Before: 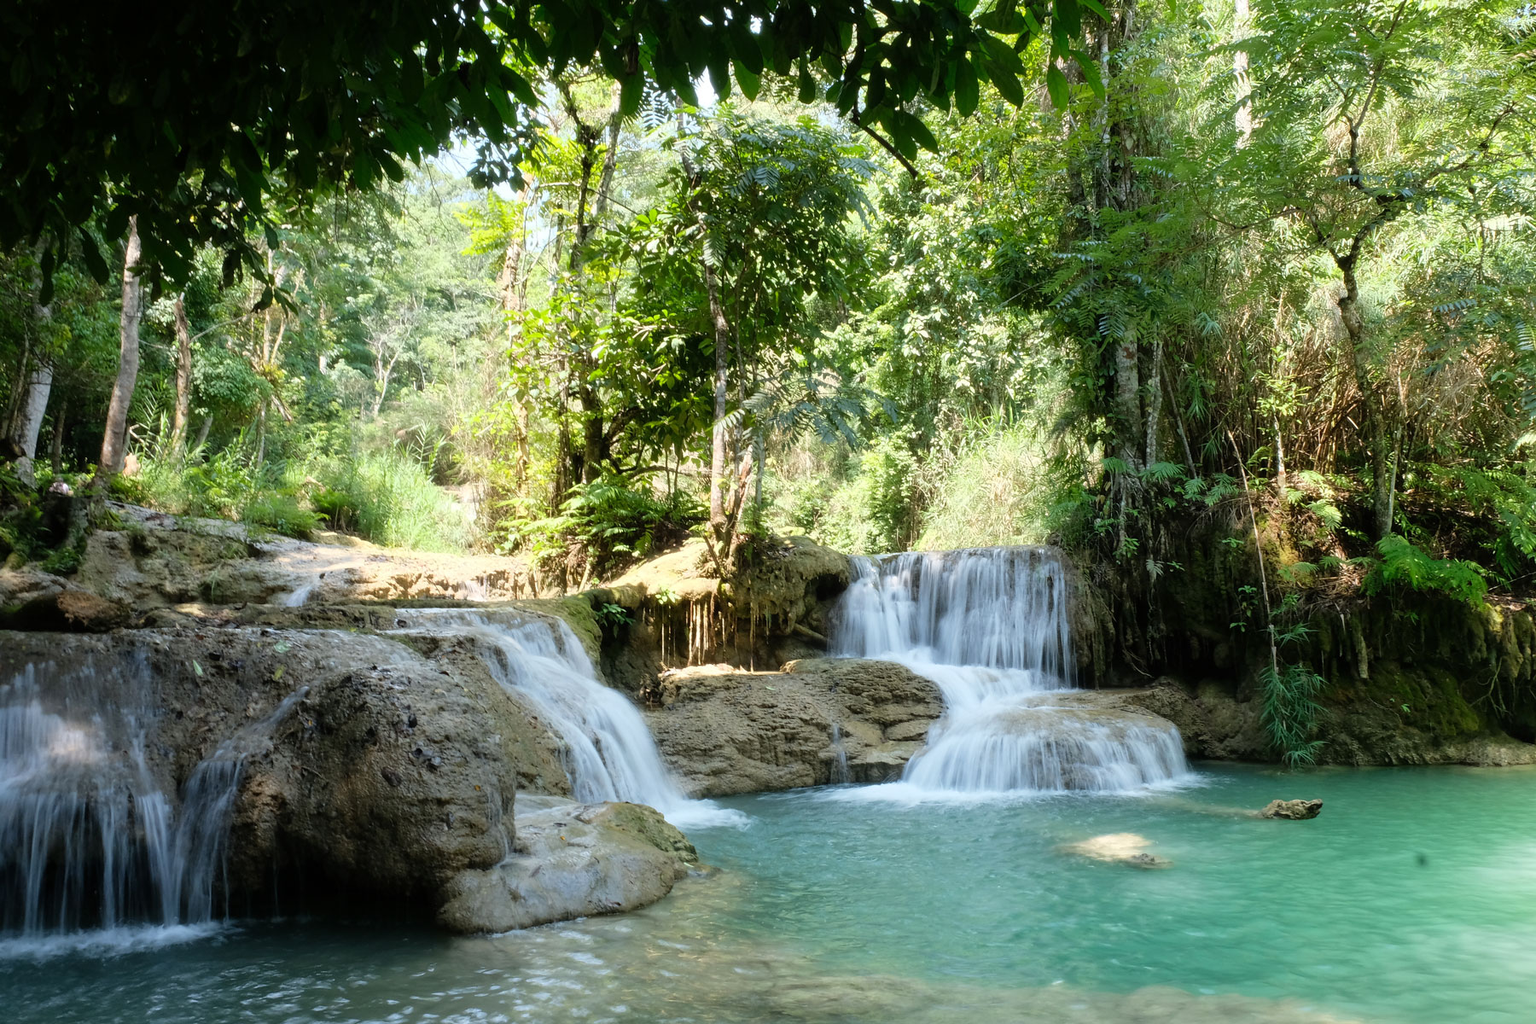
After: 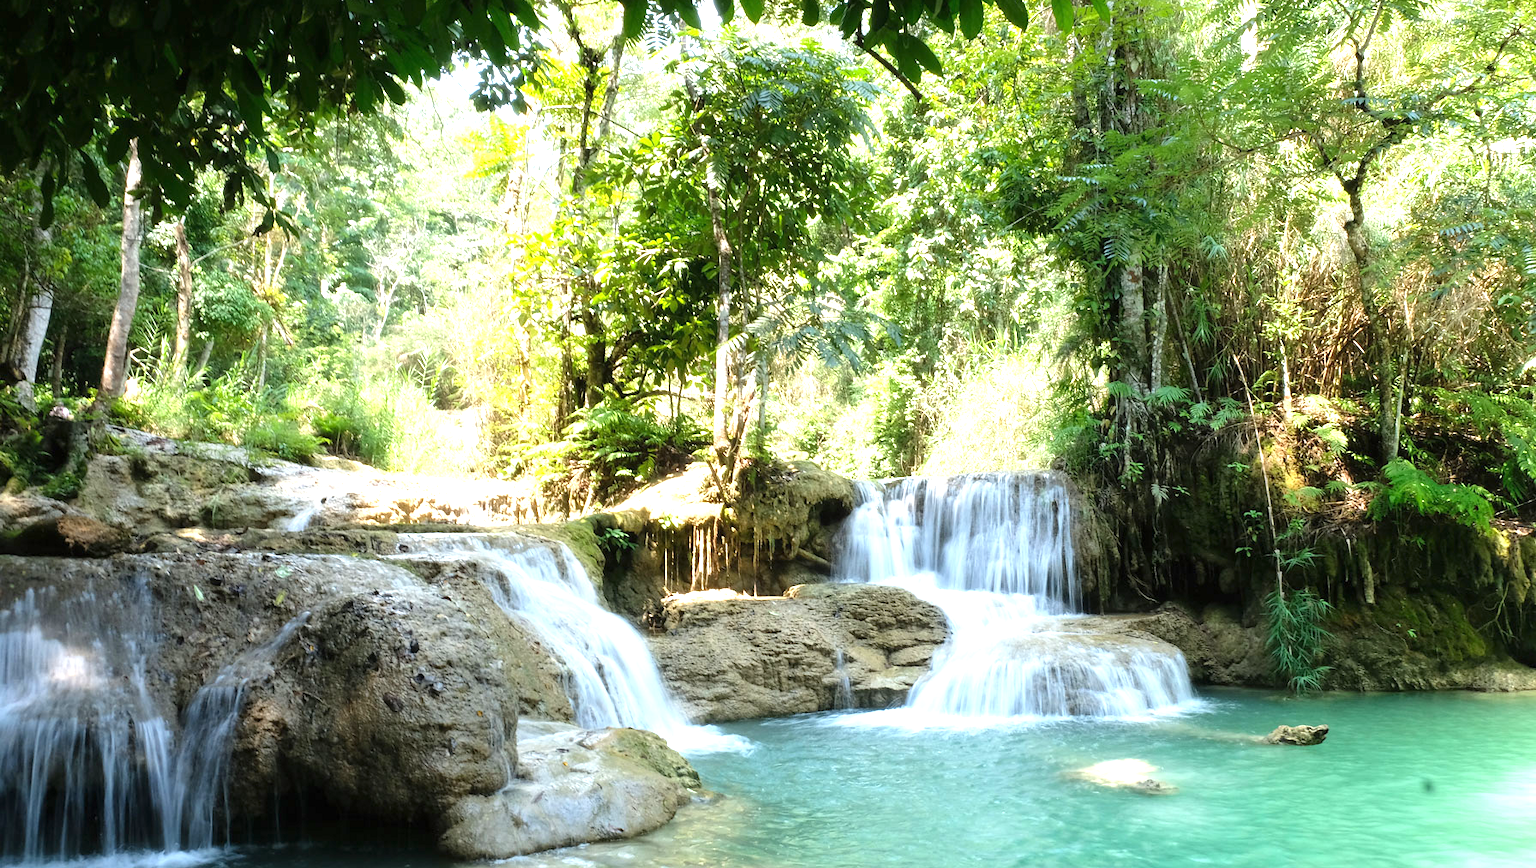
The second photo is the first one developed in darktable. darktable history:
exposure: black level correction 0, exposure 1.001 EV, compensate exposure bias true, compensate highlight preservation false
crop: top 7.606%, bottom 7.924%
